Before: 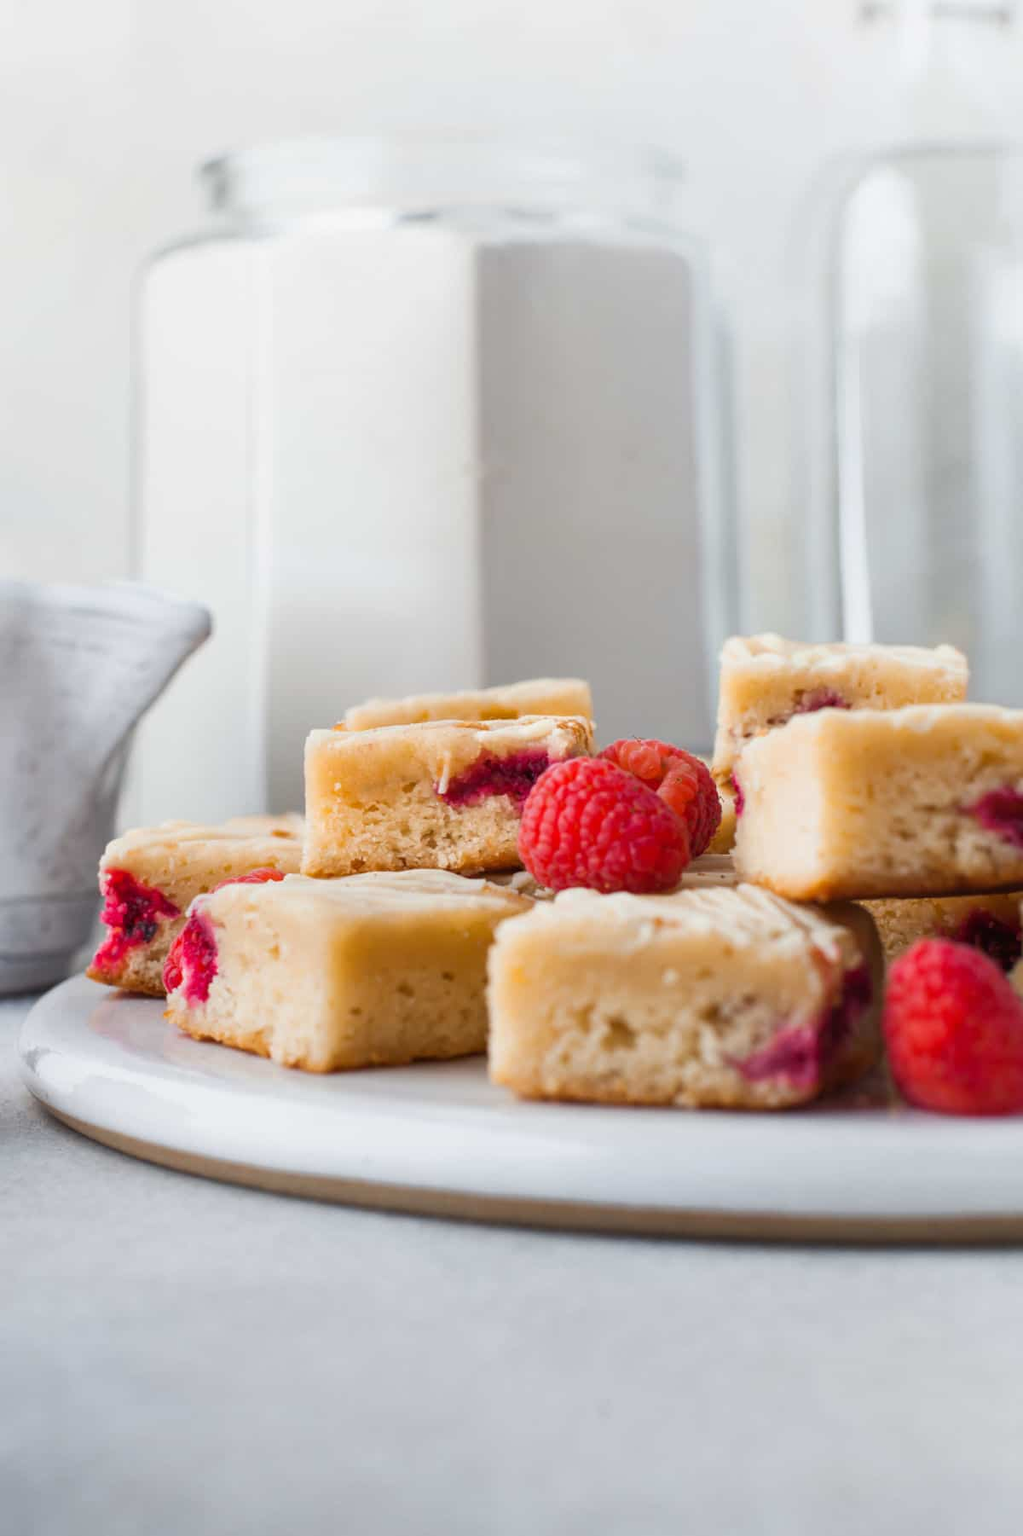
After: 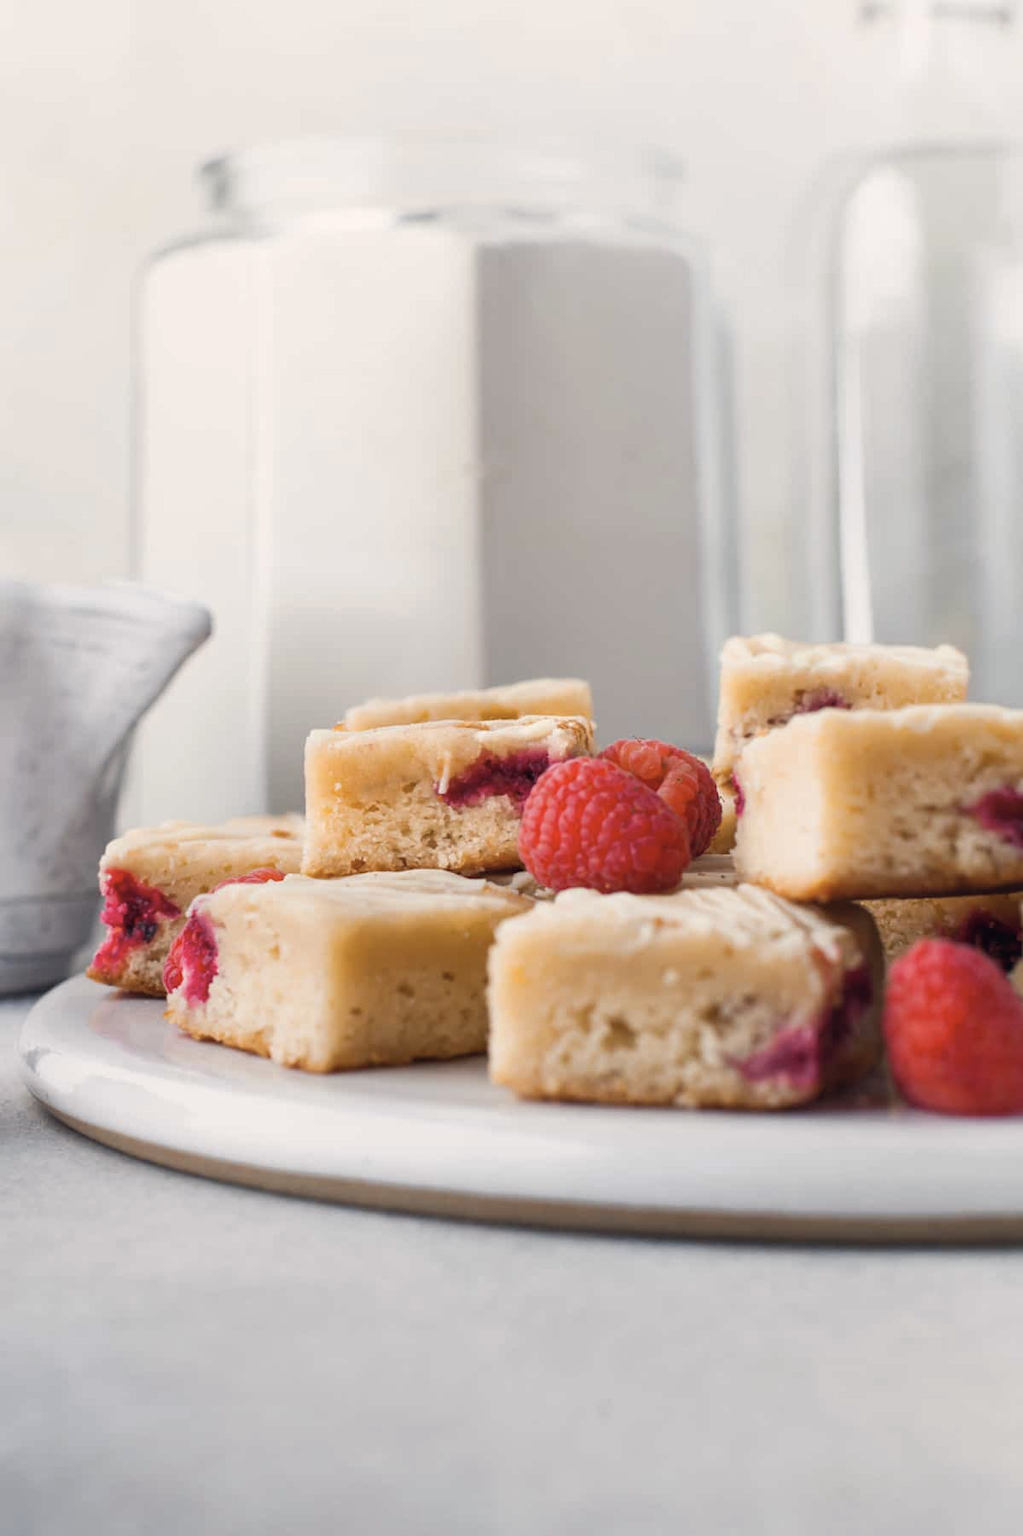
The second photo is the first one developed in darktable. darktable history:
color correction: highlights a* 2.93, highlights b* 5.01, shadows a* -1.68, shadows b* -4.88, saturation 0.797
